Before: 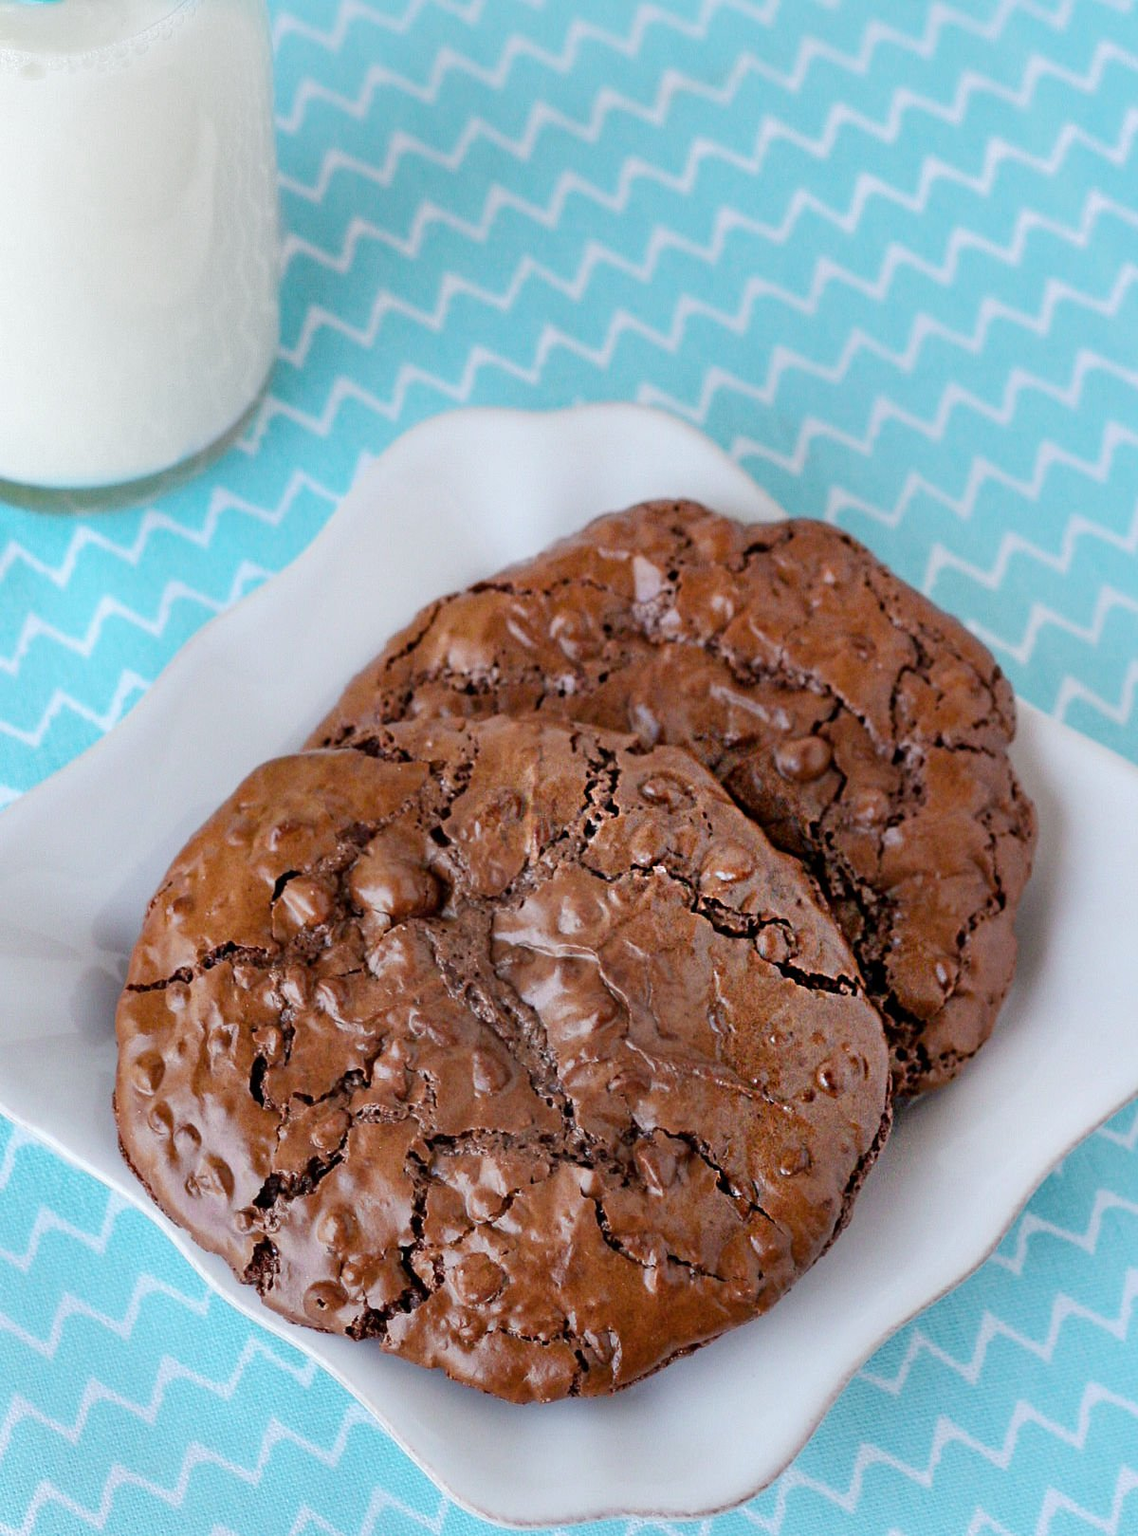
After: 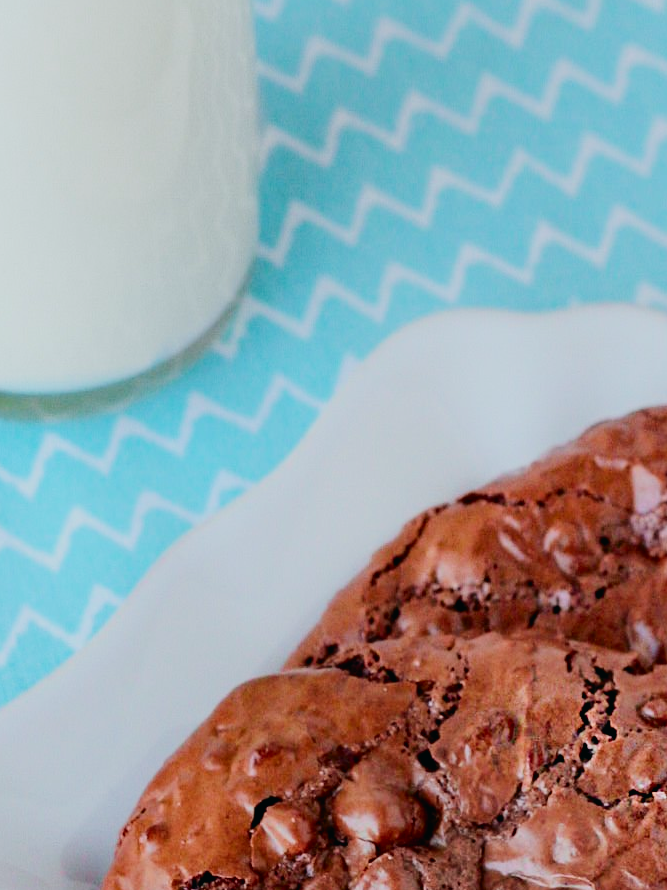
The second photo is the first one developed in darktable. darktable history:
contrast brightness saturation: saturation -0.046
filmic rgb: black relative exposure -7.65 EV, white relative exposure 4.56 EV, hardness 3.61
crop and rotate: left 3.054%, top 7.48%, right 41.334%, bottom 37.535%
tone curve: curves: ch0 [(0, 0.011) (0.139, 0.106) (0.295, 0.271) (0.499, 0.523) (0.739, 0.782) (0.857, 0.879) (1, 0.967)]; ch1 [(0, 0) (0.291, 0.229) (0.394, 0.365) (0.469, 0.456) (0.507, 0.504) (0.527, 0.546) (0.571, 0.614) (0.725, 0.779) (1, 1)]; ch2 [(0, 0) (0.125, 0.089) (0.35, 0.317) (0.437, 0.42) (0.502, 0.499) (0.537, 0.551) (0.613, 0.636) (1, 1)], color space Lab, independent channels, preserve colors none
